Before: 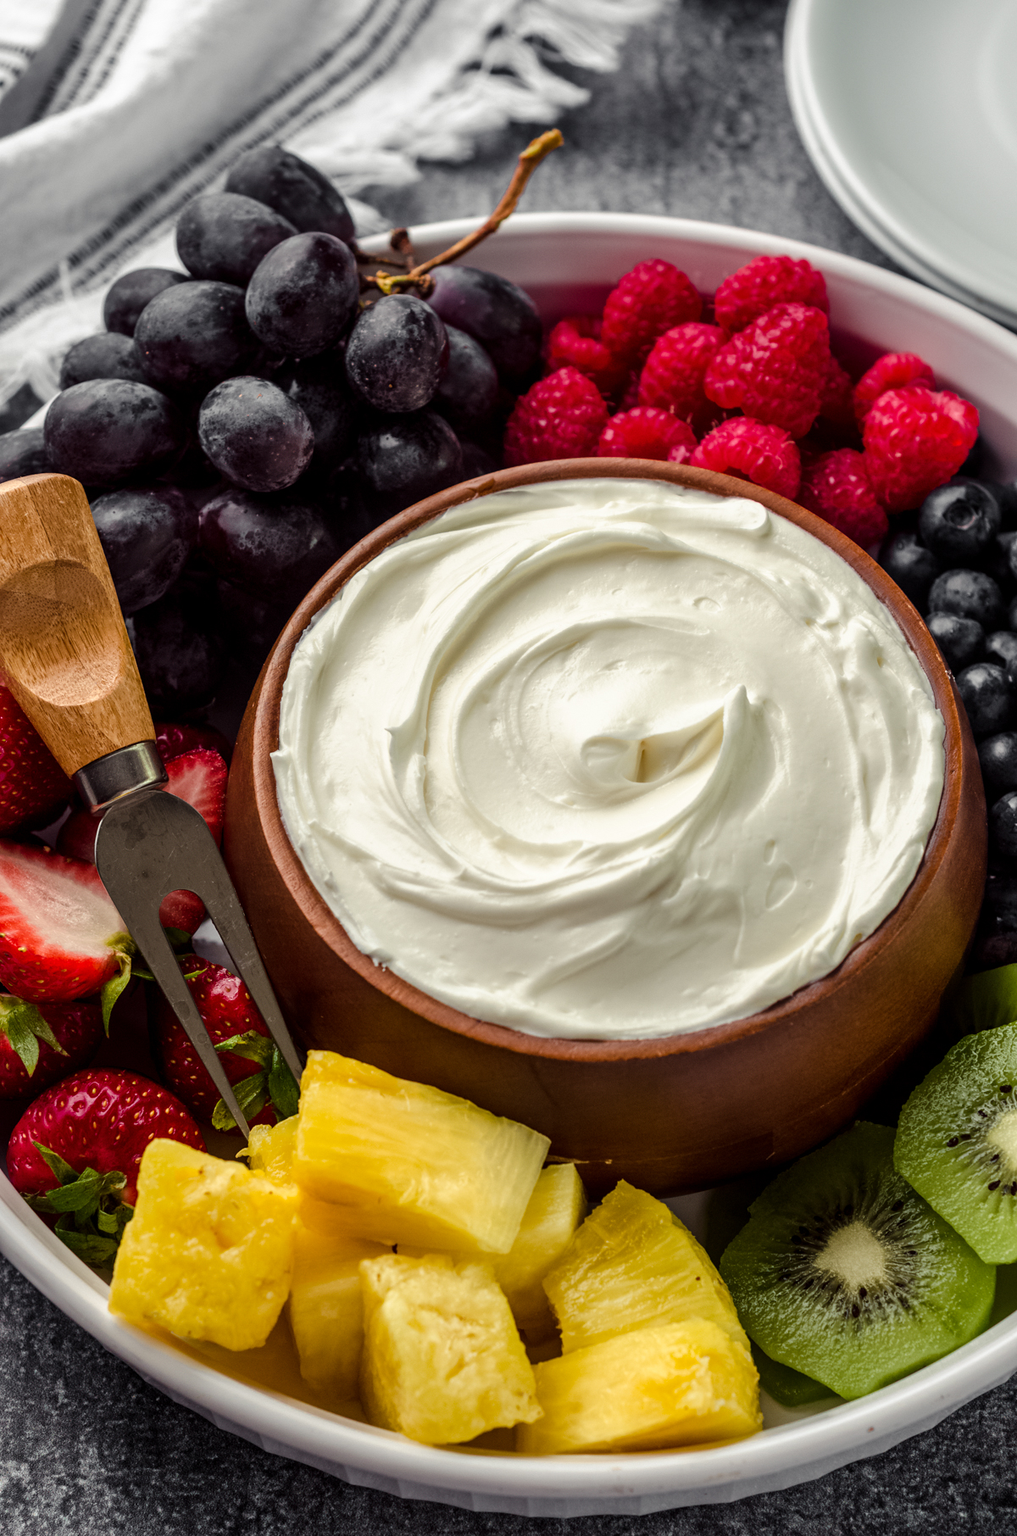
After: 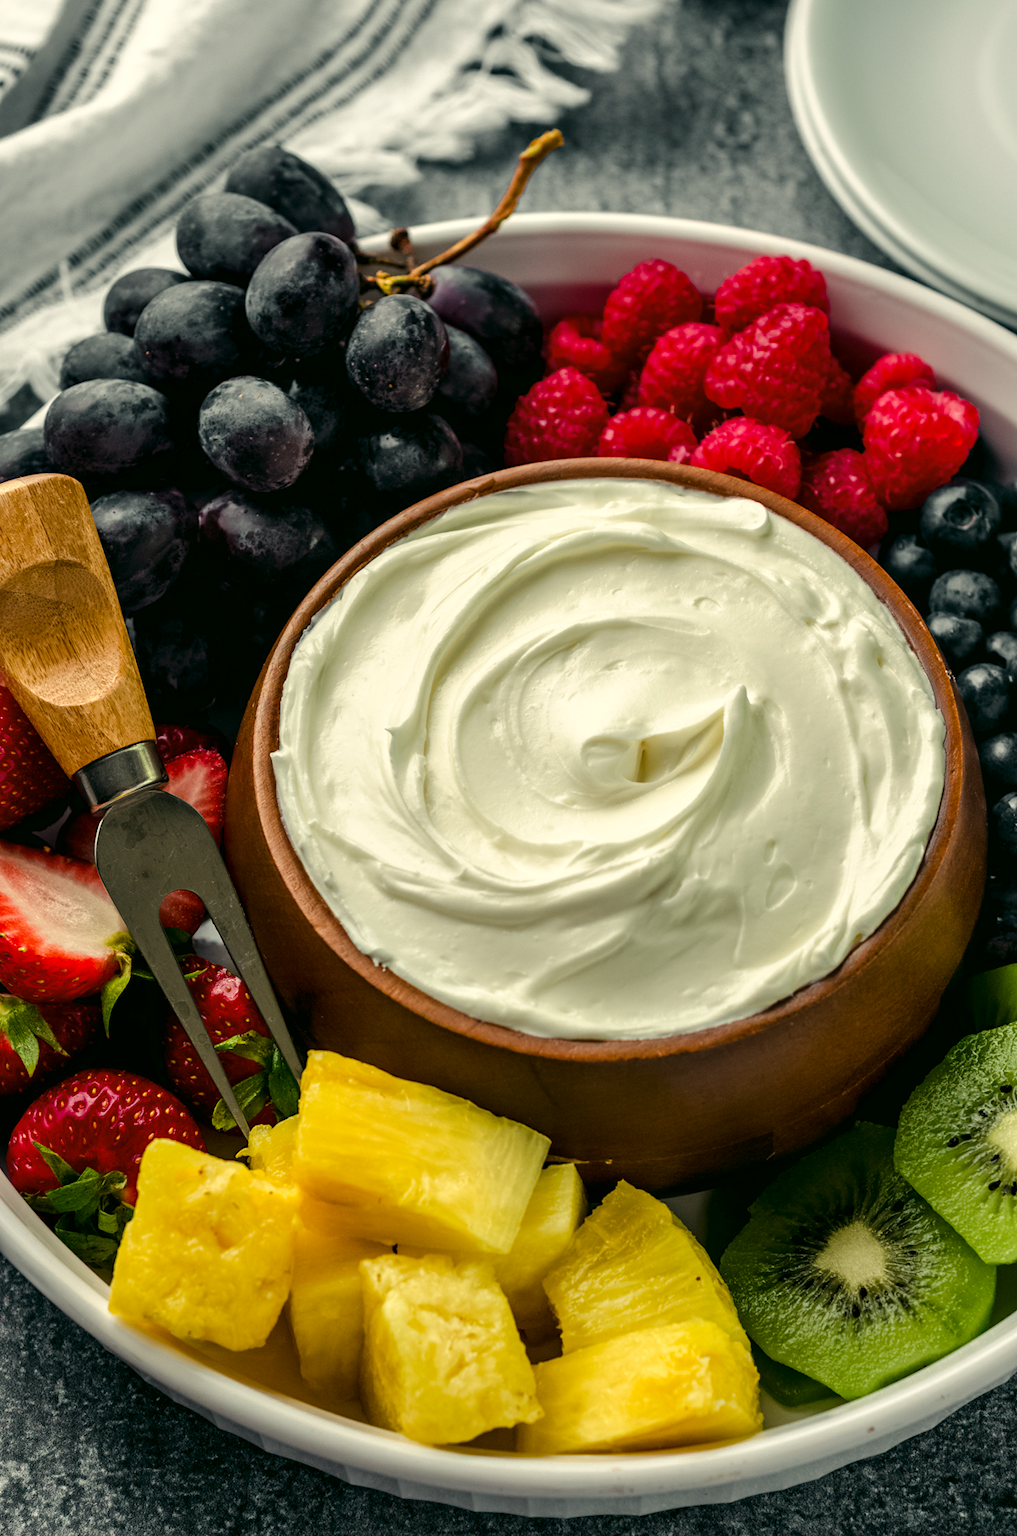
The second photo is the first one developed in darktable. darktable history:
contrast brightness saturation: saturation 0.1
contrast equalizer: octaves 7, y [[0.6 ×6], [0.55 ×6], [0 ×6], [0 ×6], [0 ×6]], mix 0.15
color correction: highlights a* -0.482, highlights b* 9.48, shadows a* -9.48, shadows b* 0.803
